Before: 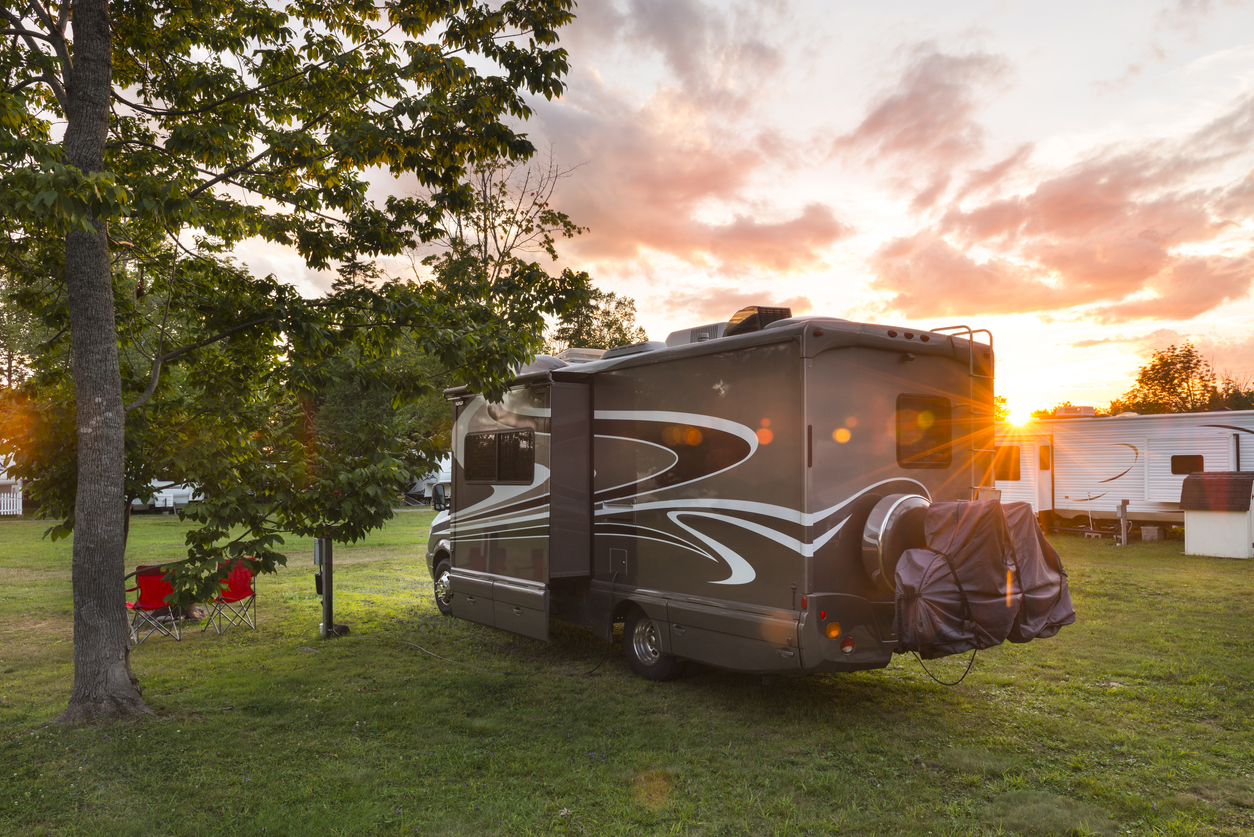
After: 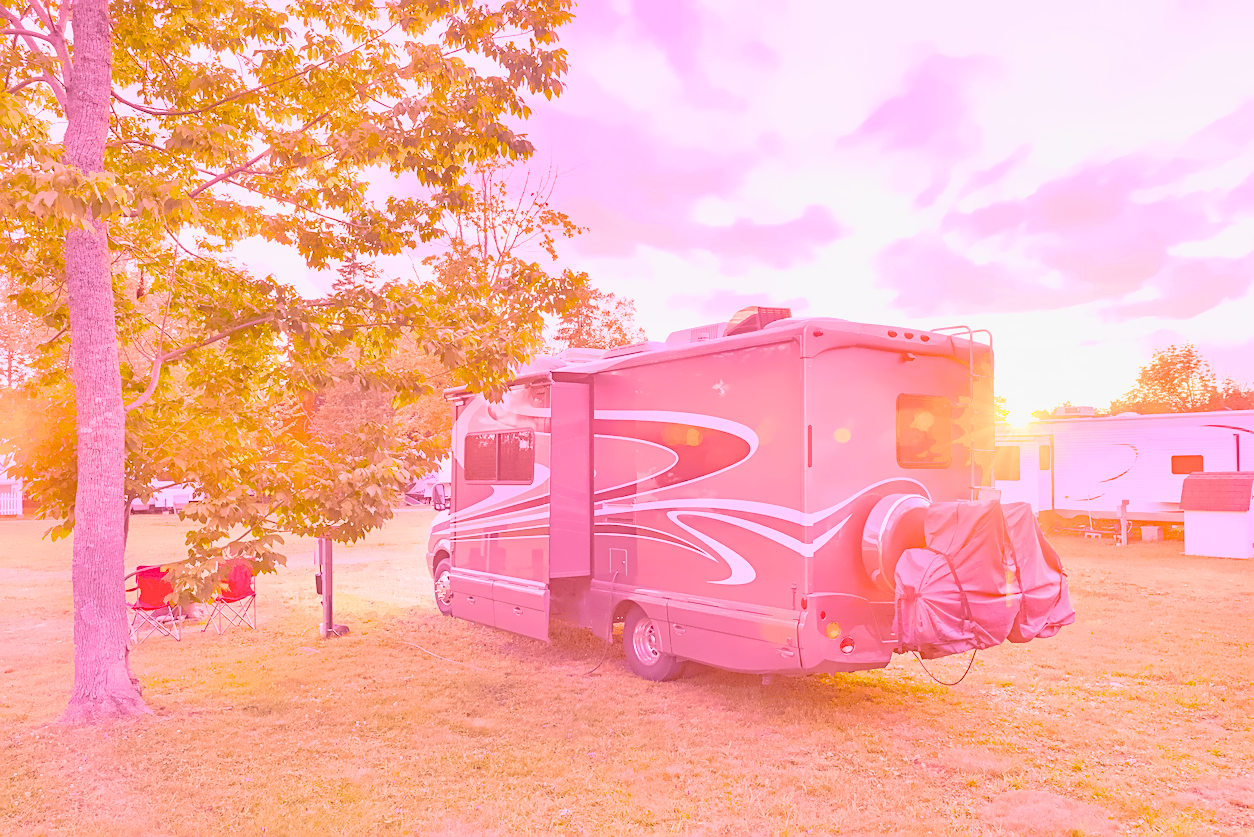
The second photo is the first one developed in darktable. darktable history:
haze removal: compatibility mode true, adaptive false
color balance rgb: linear chroma grading › global chroma 9%, perceptual saturation grading › global saturation 36%, perceptual saturation grading › shadows 35%, perceptual brilliance grading › global brilliance 15%, perceptual brilliance grading › shadows -35%, global vibrance 15%
exposure: black level correction 0, exposure 0.953 EV, compensate exposure bias true, compensate highlight preservation false
filmic rgb: black relative exposure -7.15 EV, white relative exposure 5.36 EV, hardness 3.02, color science v6 (2022)
highlight reconstruction: iterations 1, diameter of reconstruction 64 px
lens correction: scale 1.01, crop 1, focal 85, aperture 2.8, distance 7.77, camera "Canon EOS RP", lens "Canon RF 85mm F2 MACRO IS STM"
sharpen: on, module defaults
tone equalizer "relight: fill-in": -7 EV 0.15 EV, -6 EV 0.6 EV, -5 EV 1.15 EV, -4 EV 1.33 EV, -3 EV 1.15 EV, -2 EV 0.6 EV, -1 EV 0.15 EV, mask exposure compensation -0.5 EV
white balance: red 2.061, blue 1.59
denoise (profiled): preserve shadows 1.45, scattering 0.004, a [-1, 0, 0], compensate highlight preservation false
